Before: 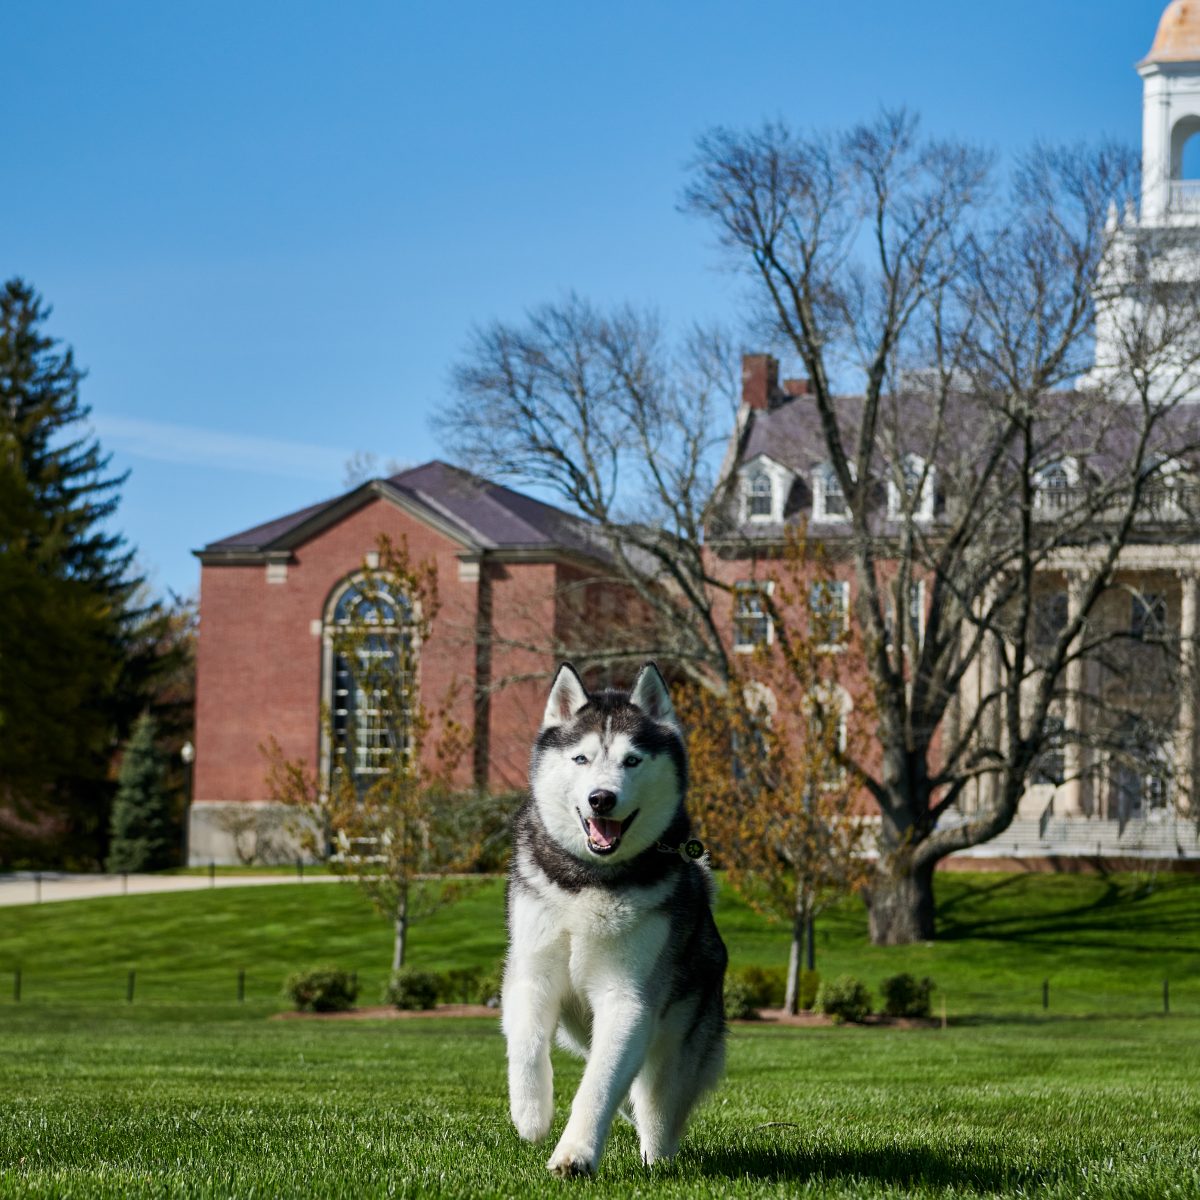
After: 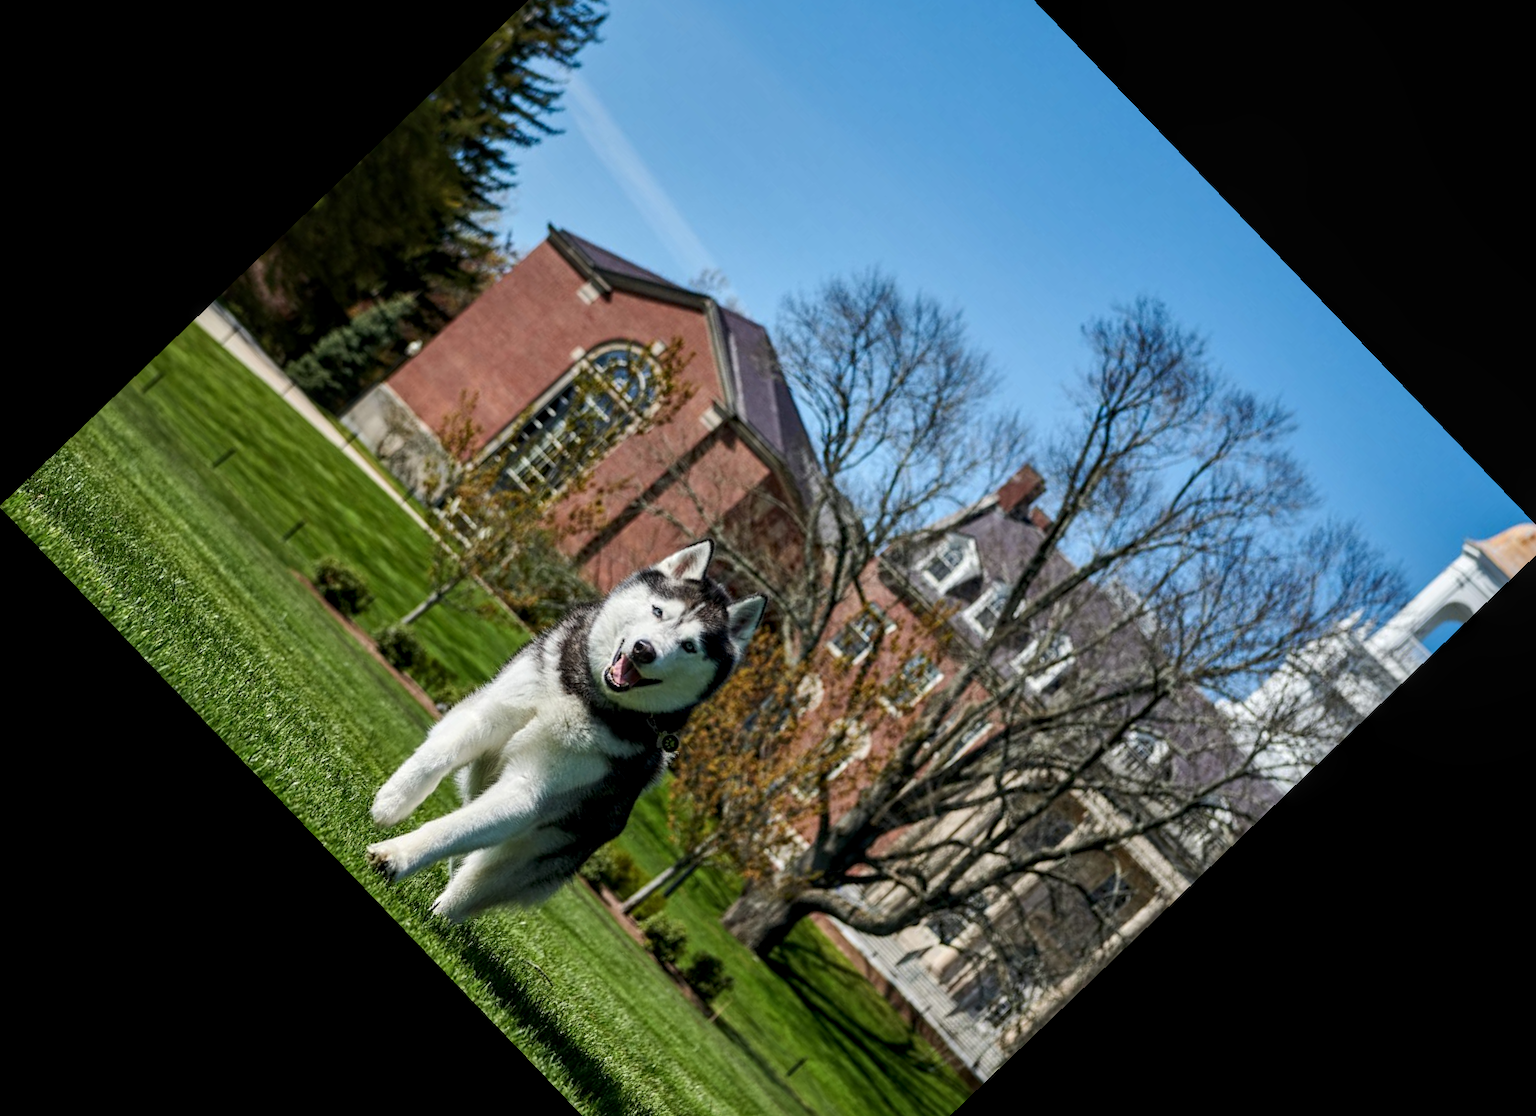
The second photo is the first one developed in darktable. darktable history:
crop and rotate: angle -46.26°, top 16.234%, right 0.912%, bottom 11.704%
local contrast: detail 130%
